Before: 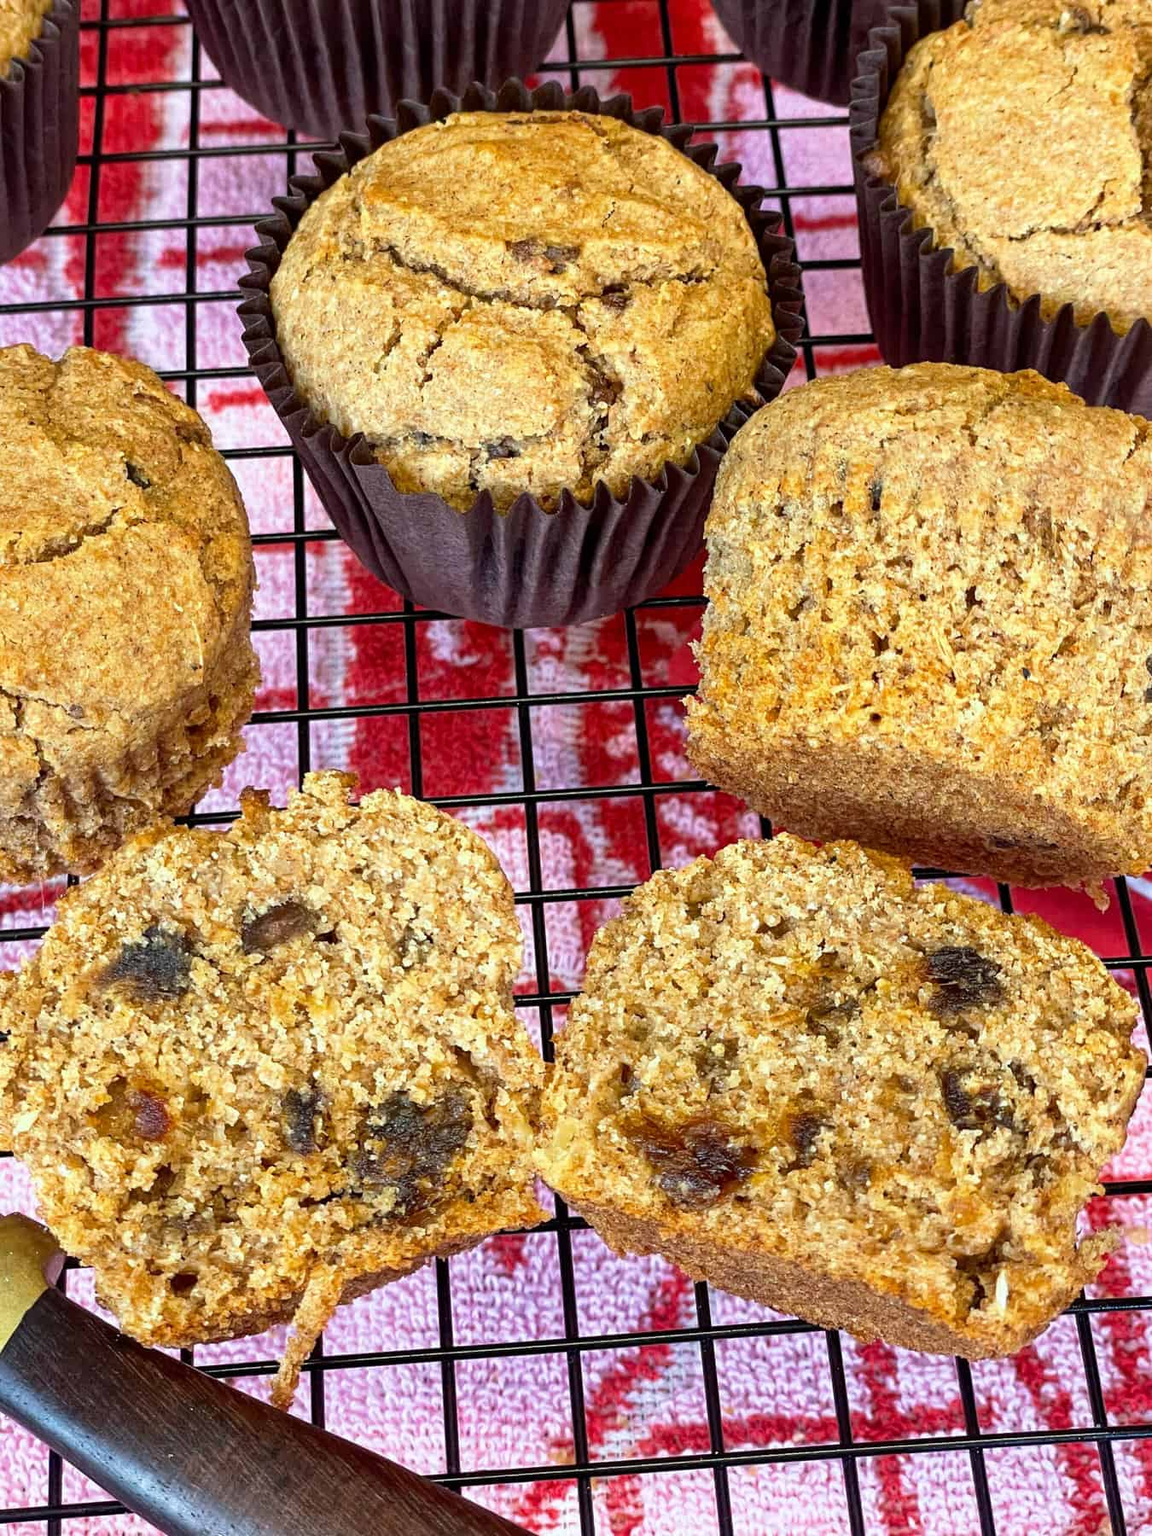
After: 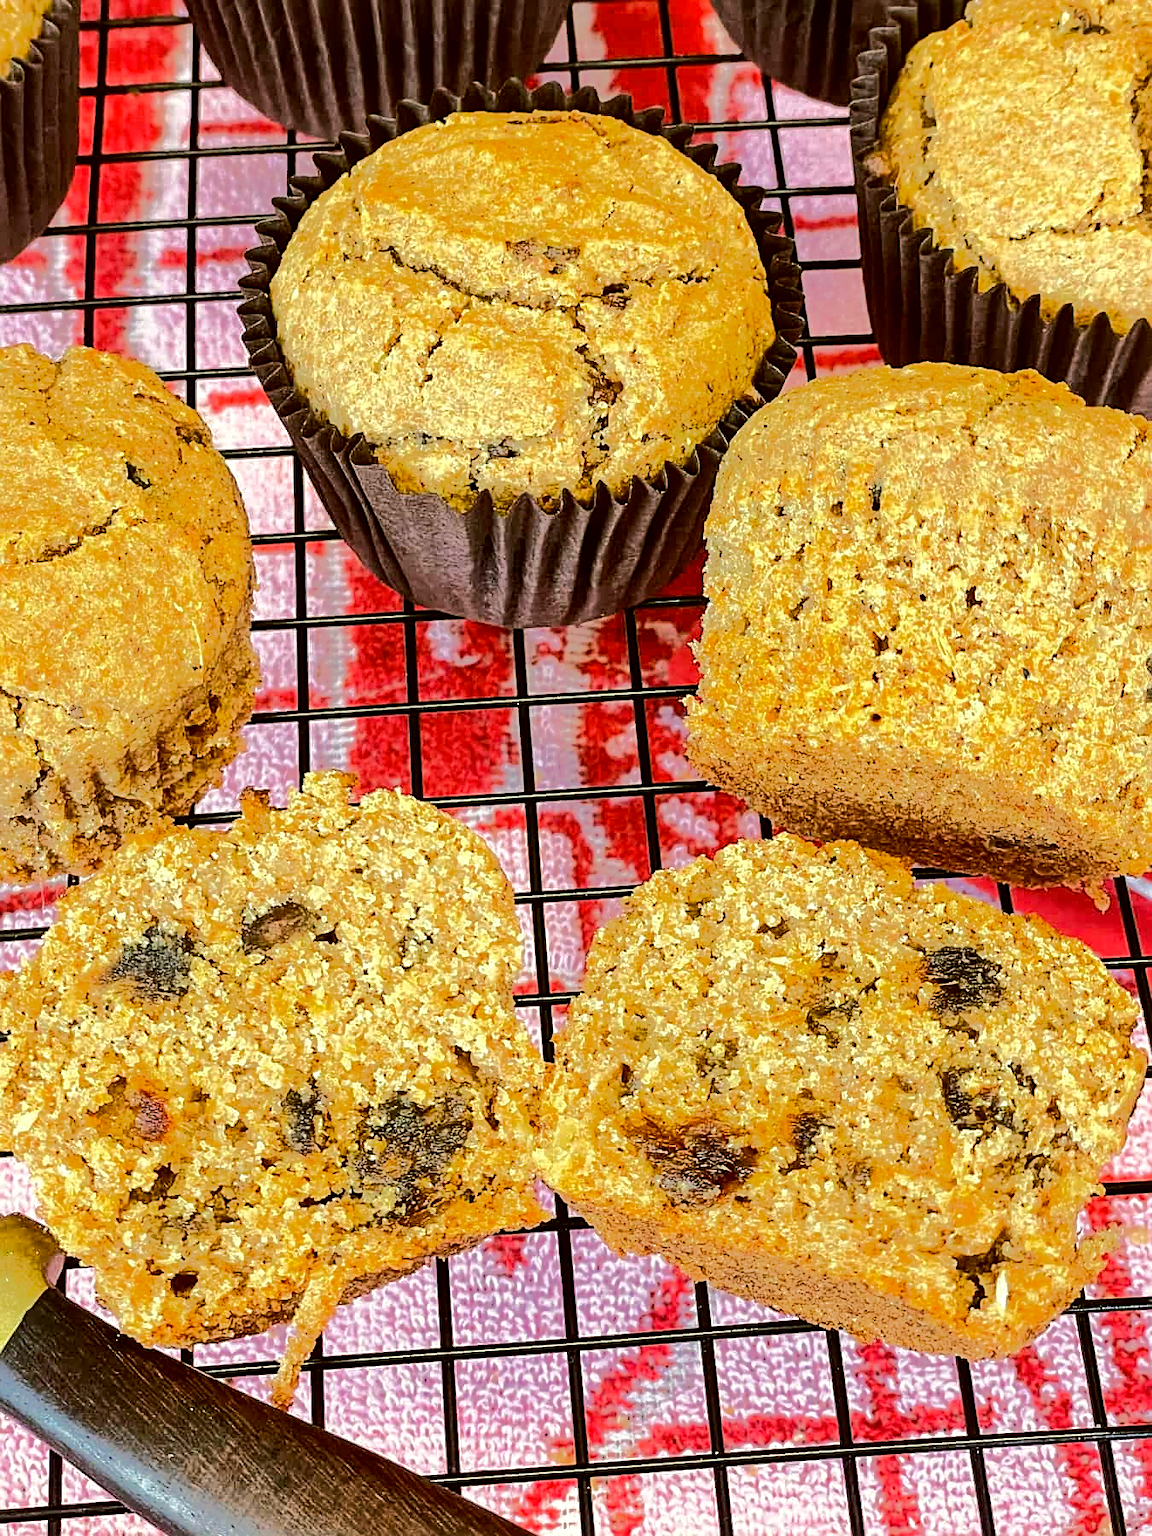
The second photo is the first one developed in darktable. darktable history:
exposure: compensate exposure bias true, compensate highlight preservation false
color correction: highlights a* -1.27, highlights b* 10.46, shadows a* 0.722, shadows b* 18.63
tone equalizer: -8 EV -0.52 EV, -7 EV -0.296 EV, -6 EV -0.051 EV, -5 EV 0.423 EV, -4 EV 0.978 EV, -3 EV 0.812 EV, -2 EV -0.007 EV, -1 EV 0.135 EV, +0 EV -0.02 EV, edges refinement/feathering 500, mask exposure compensation -1.57 EV, preserve details no
sharpen: on, module defaults
